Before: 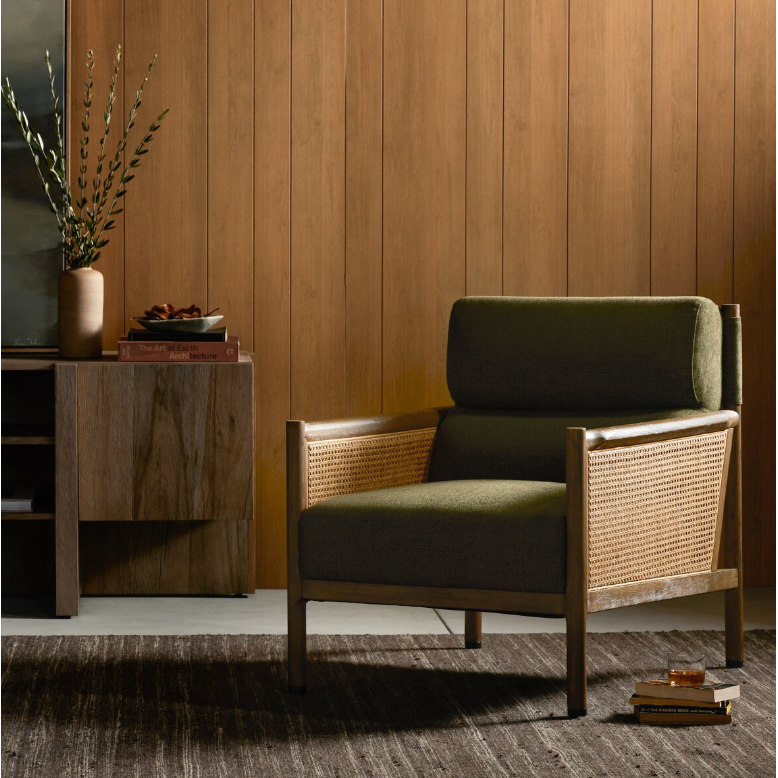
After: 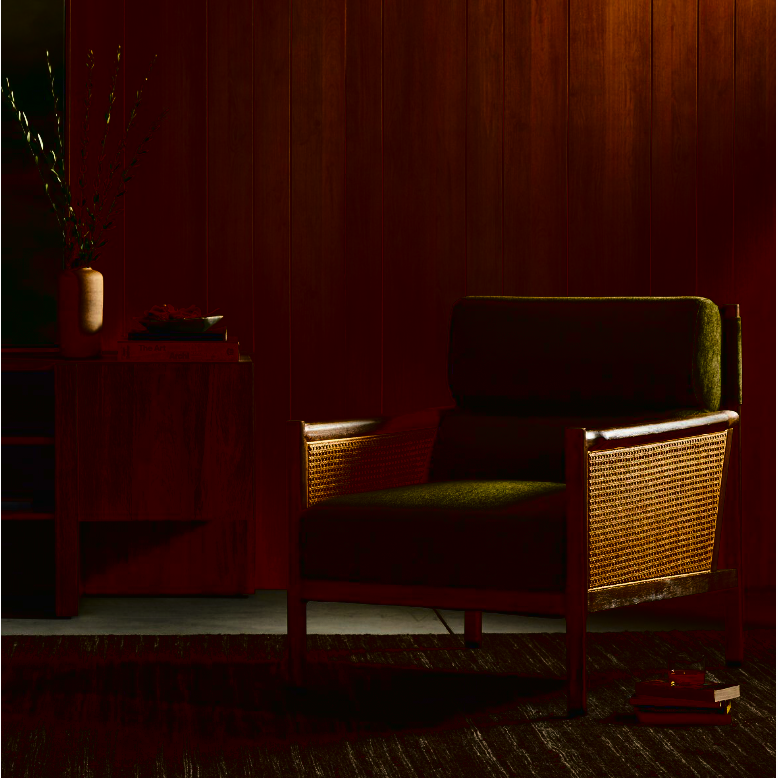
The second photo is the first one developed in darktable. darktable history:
contrast brightness saturation: brightness -0.996, saturation 0.993
tone curve: curves: ch0 [(0, 0.011) (0.053, 0.026) (0.174, 0.115) (0.398, 0.444) (0.673, 0.775) (0.829, 0.906) (0.991, 0.981)]; ch1 [(0, 0) (0.276, 0.206) (0.409, 0.383) (0.473, 0.458) (0.492, 0.499) (0.521, 0.502) (0.546, 0.543) (0.585, 0.617) (0.659, 0.686) (0.78, 0.8) (1, 1)]; ch2 [(0, 0) (0.438, 0.449) (0.473, 0.469) (0.503, 0.5) (0.523, 0.538) (0.562, 0.598) (0.612, 0.635) (0.695, 0.713) (1, 1)], color space Lab, linked channels, preserve colors none
